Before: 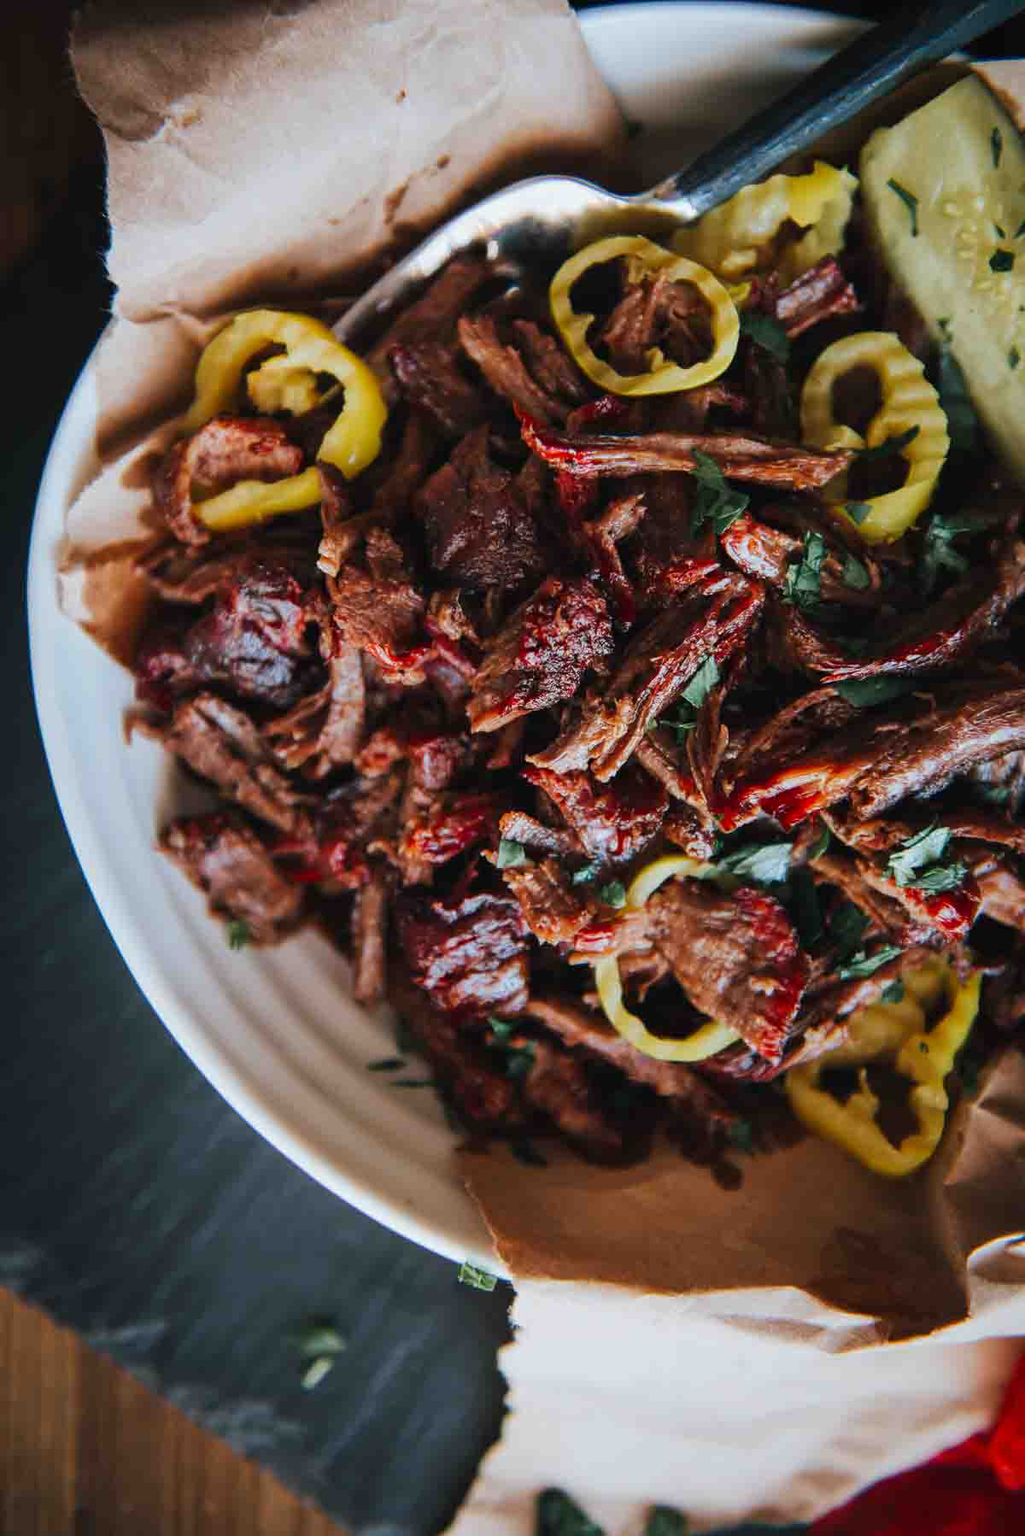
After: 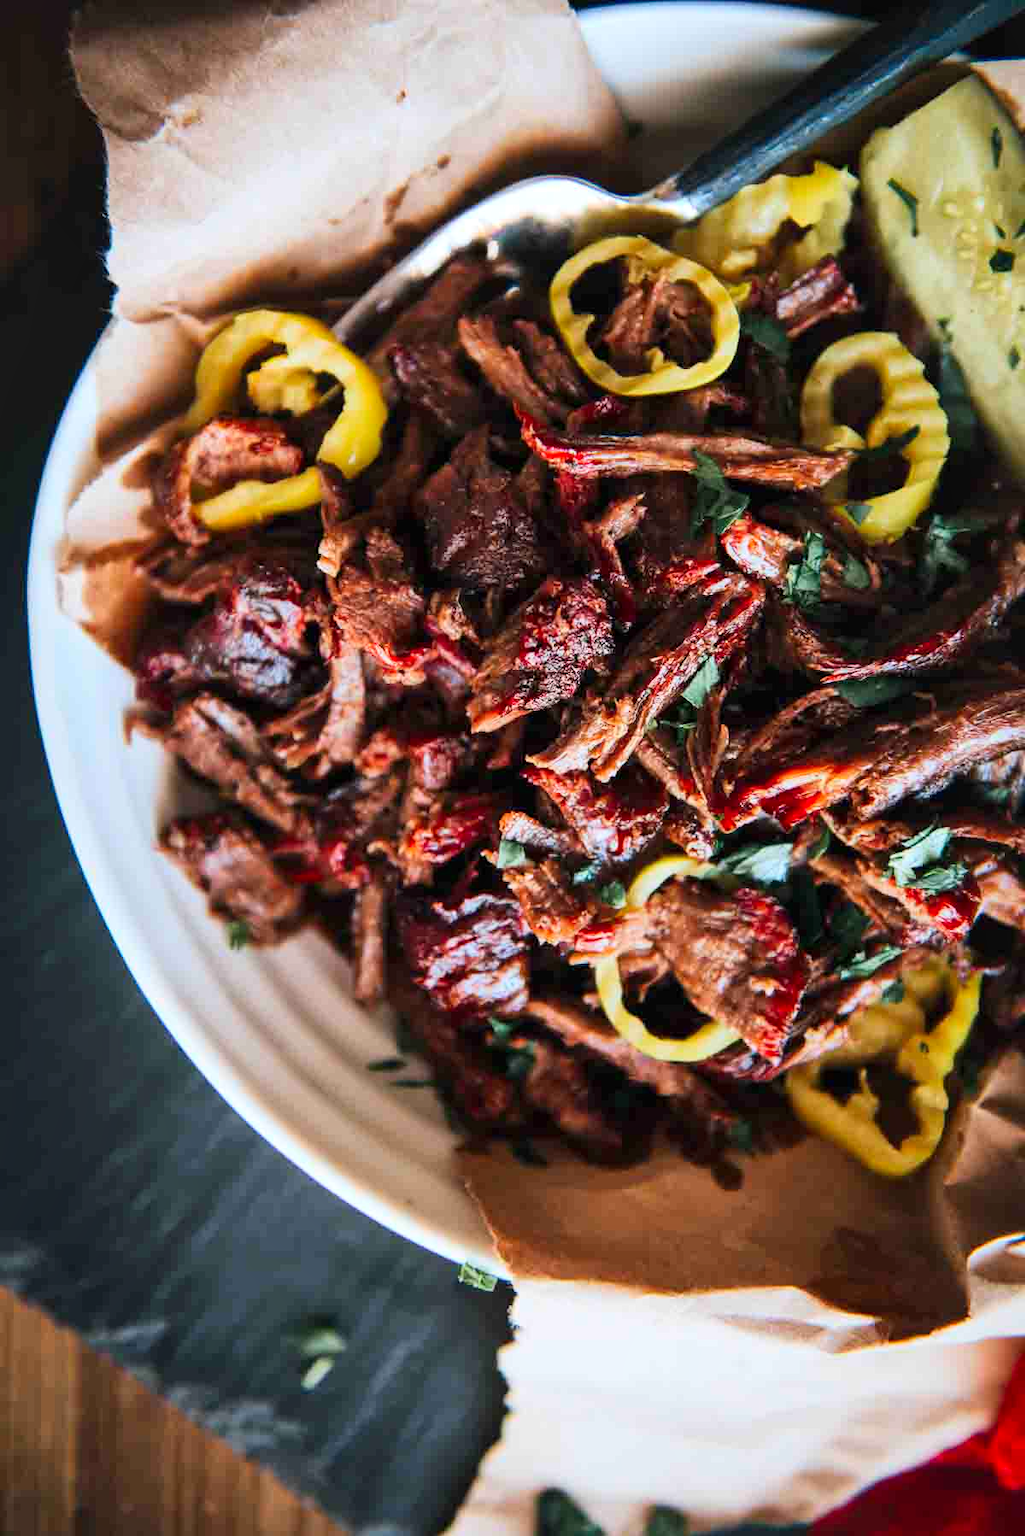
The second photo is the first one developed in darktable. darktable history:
base curve: curves: ch0 [(0, 0) (0.297, 0.298) (1, 1)], exposure shift 0.01, preserve colors none
local contrast: mode bilateral grid, contrast 19, coarseness 100, detail 150%, midtone range 0.2
contrast brightness saturation: contrast 0.201, brightness 0.164, saturation 0.221
exposure: compensate highlight preservation false
